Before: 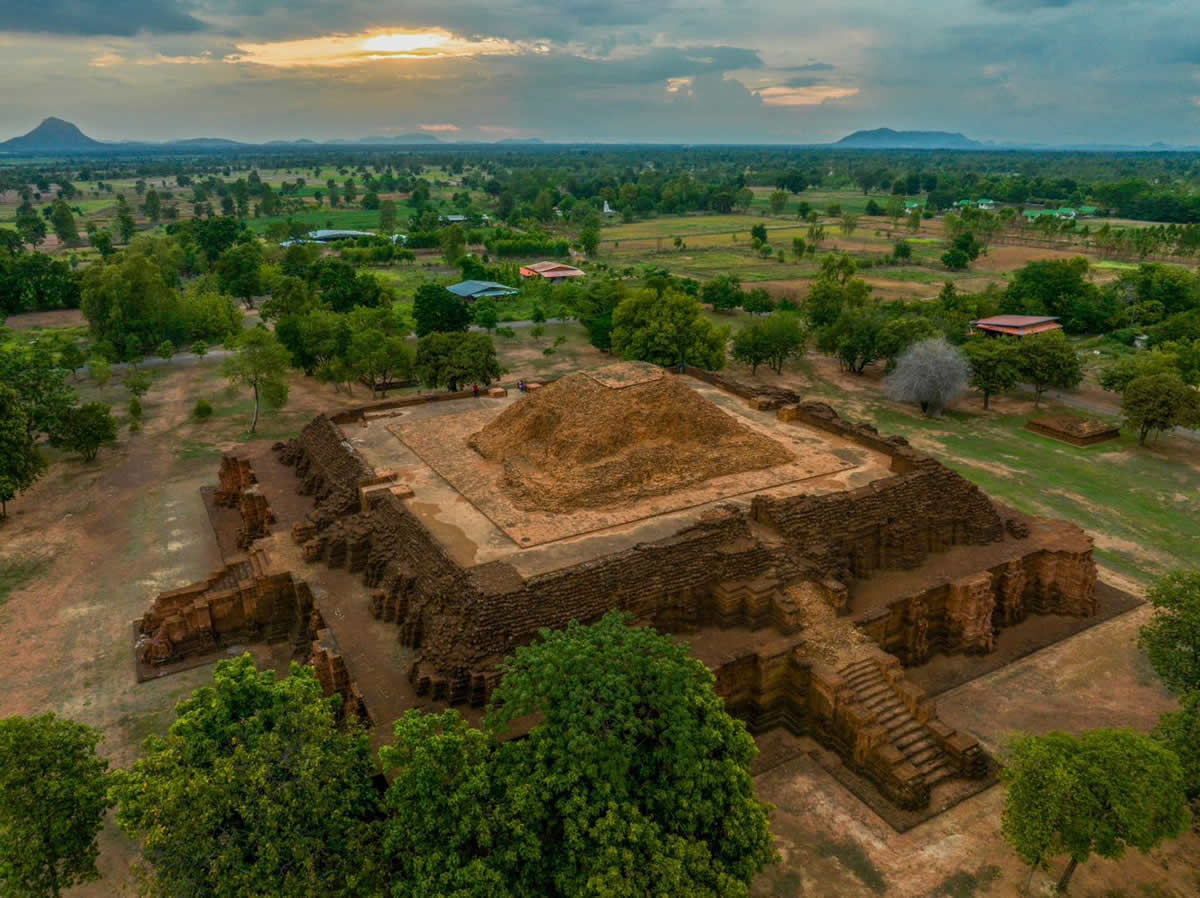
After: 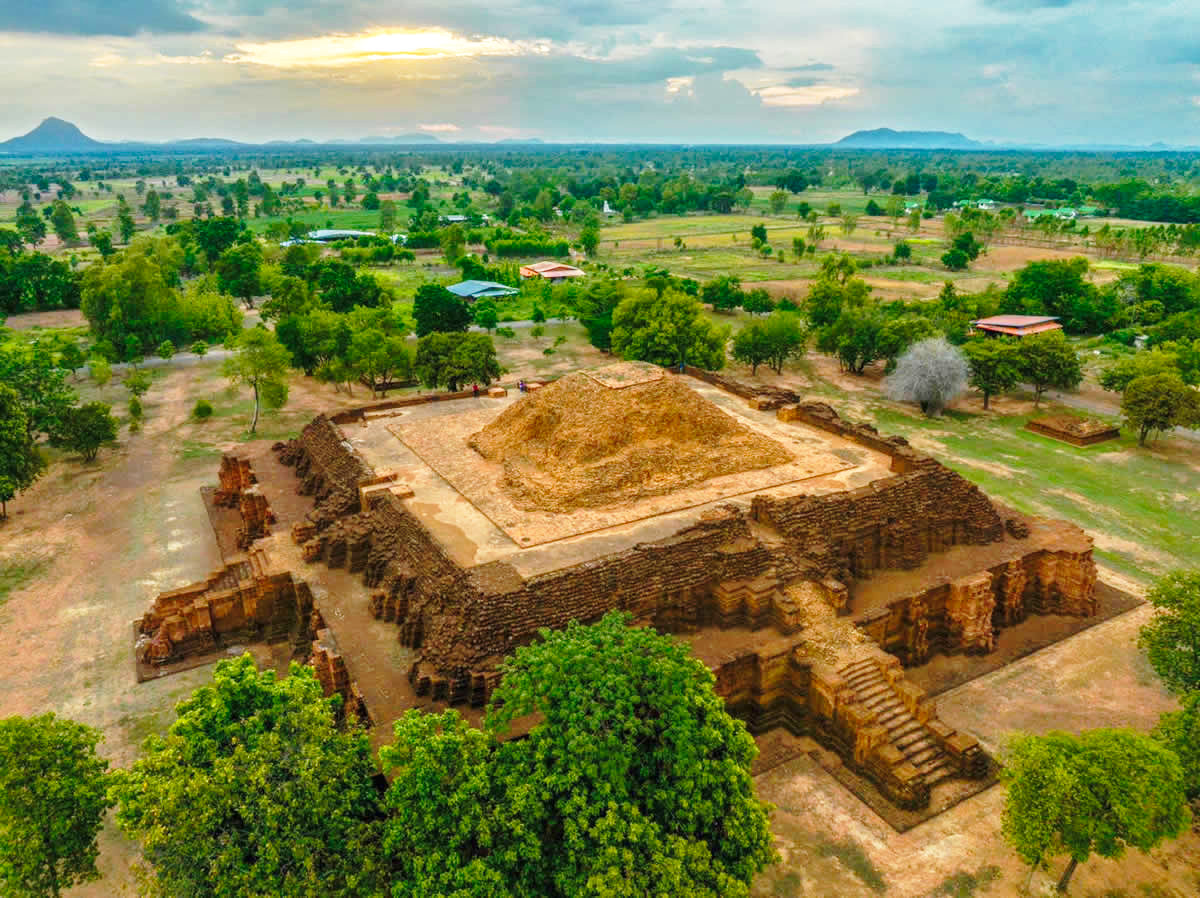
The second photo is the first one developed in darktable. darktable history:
exposure: exposure 0.611 EV, compensate exposure bias true, compensate highlight preservation false
shadows and highlights: on, module defaults
base curve: curves: ch0 [(0, 0) (0.028, 0.03) (0.121, 0.232) (0.46, 0.748) (0.859, 0.968) (1, 1)], preserve colors none
